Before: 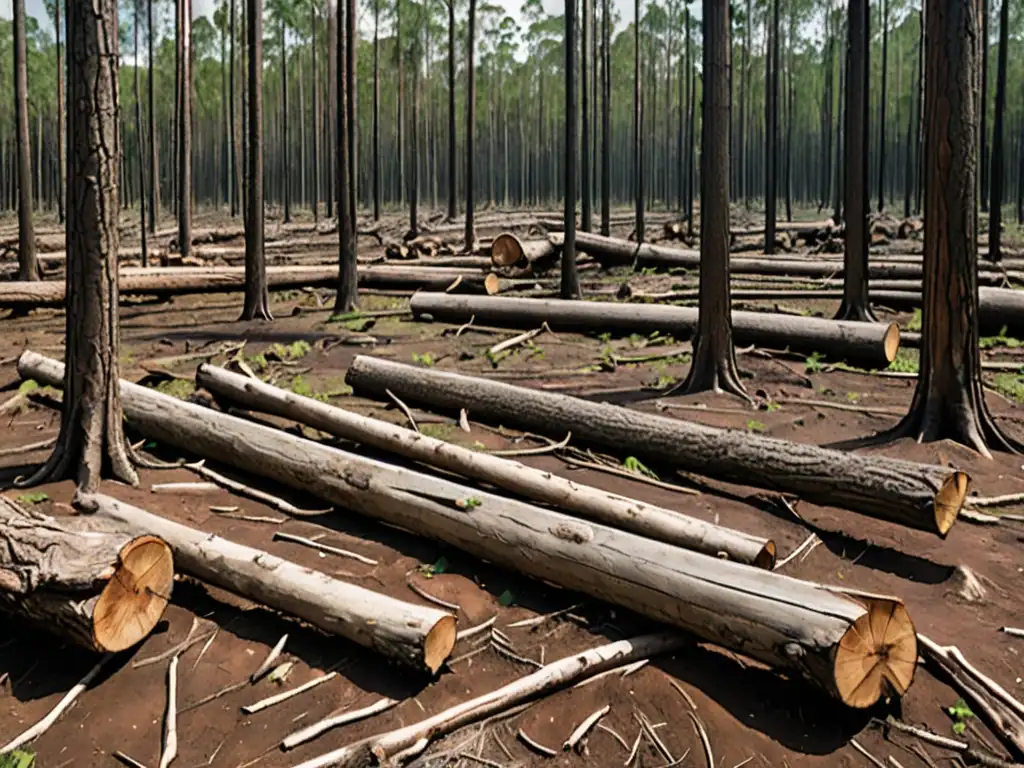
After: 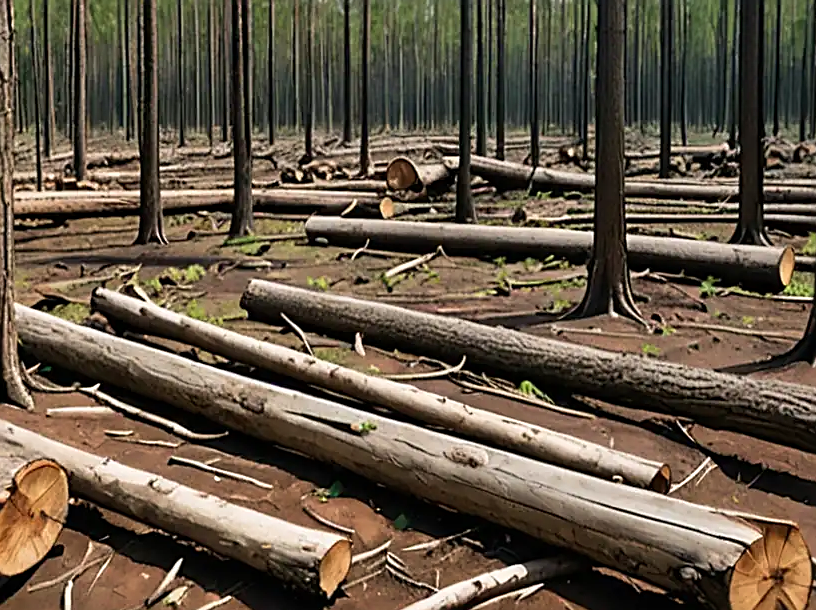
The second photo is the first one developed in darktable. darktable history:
velvia: strength 15.41%
sharpen: on, module defaults
crop and rotate: left 10.333%, top 9.989%, right 9.927%, bottom 10.56%
